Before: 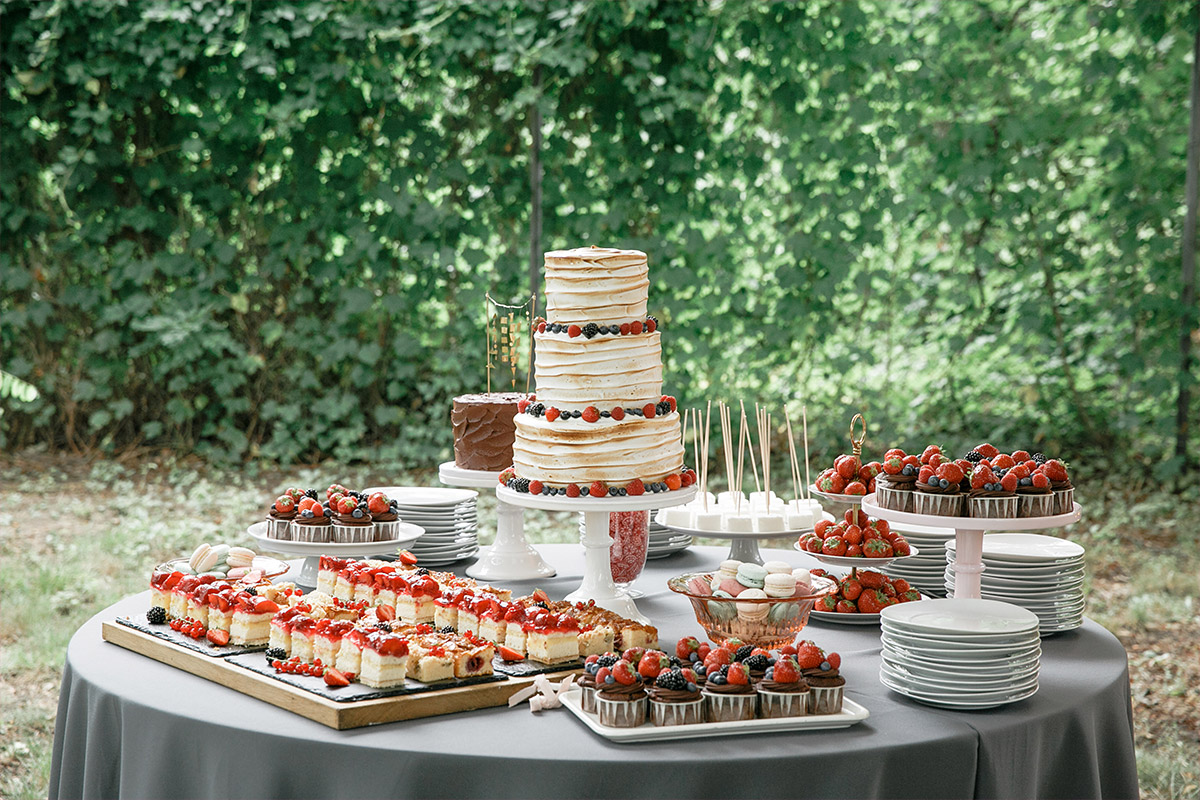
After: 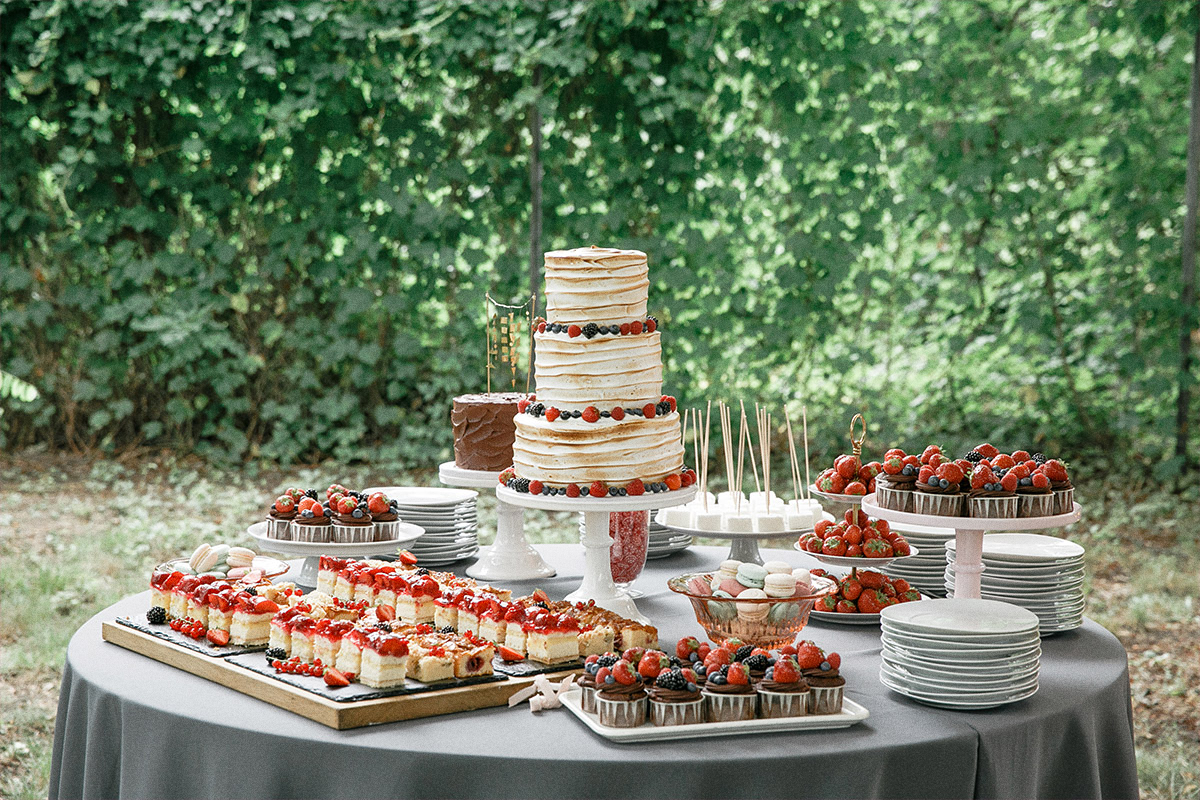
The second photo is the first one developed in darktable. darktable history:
grain: coarseness 0.47 ISO
shadows and highlights: white point adjustment 0.05, highlights color adjustment 55.9%, soften with gaussian
